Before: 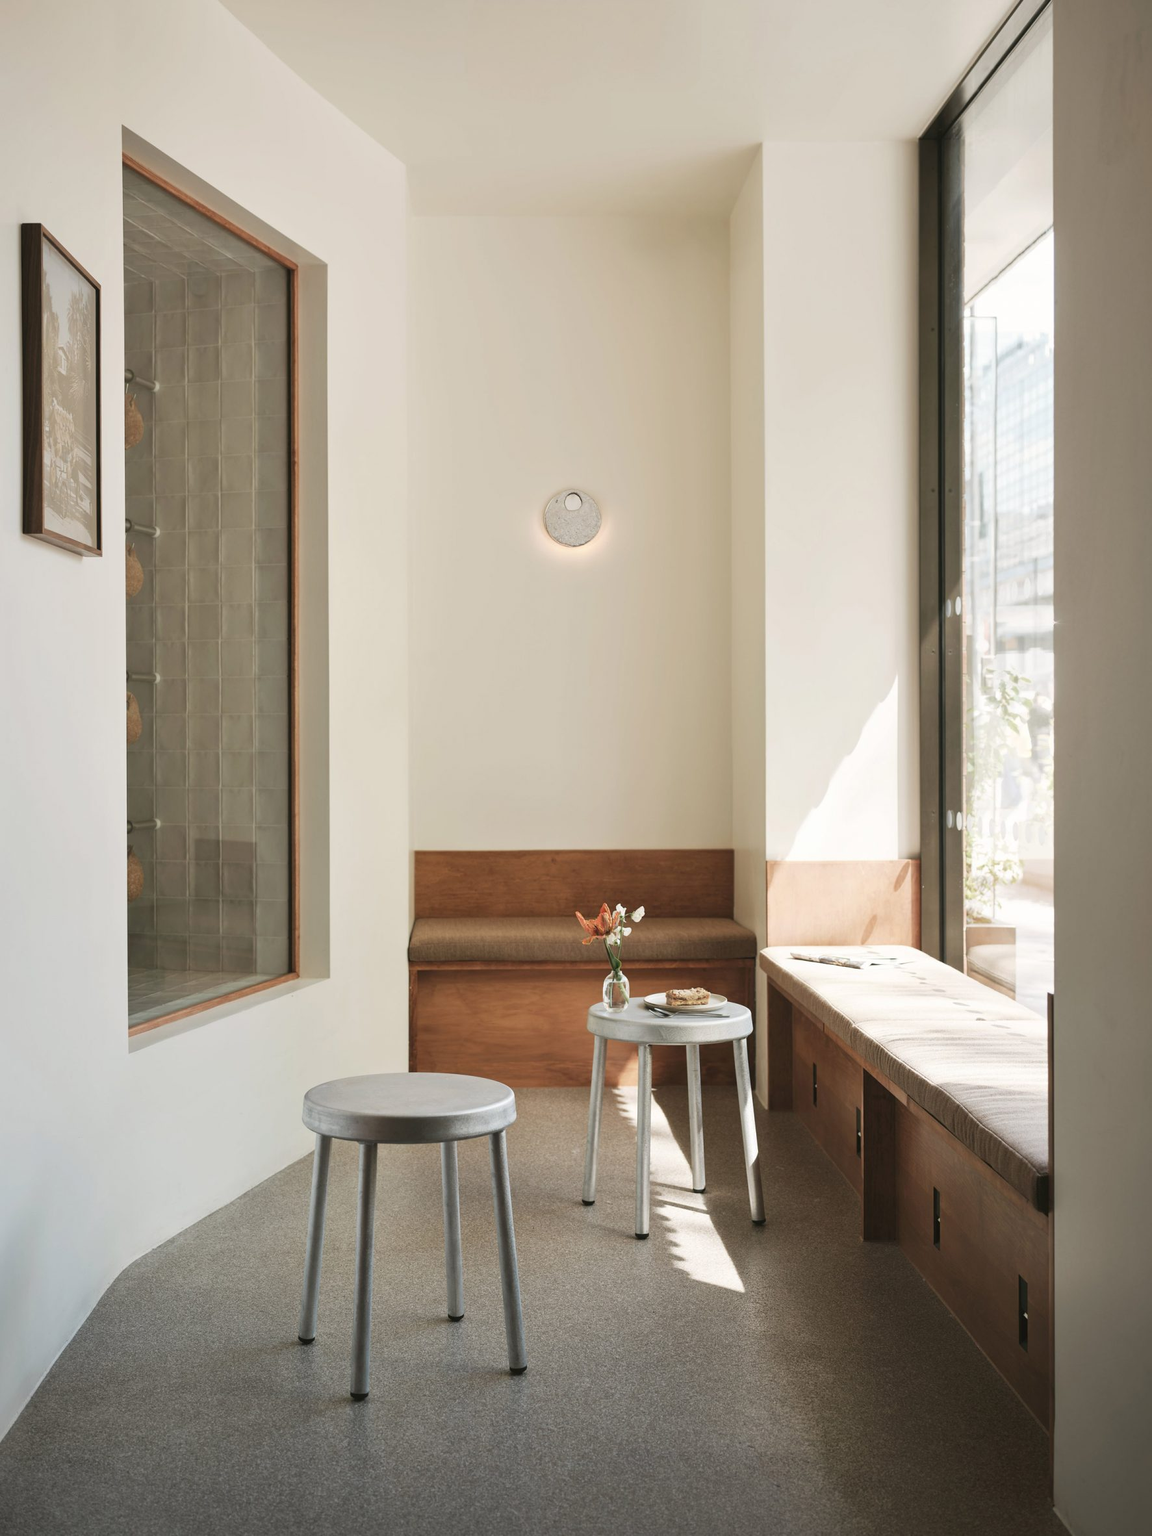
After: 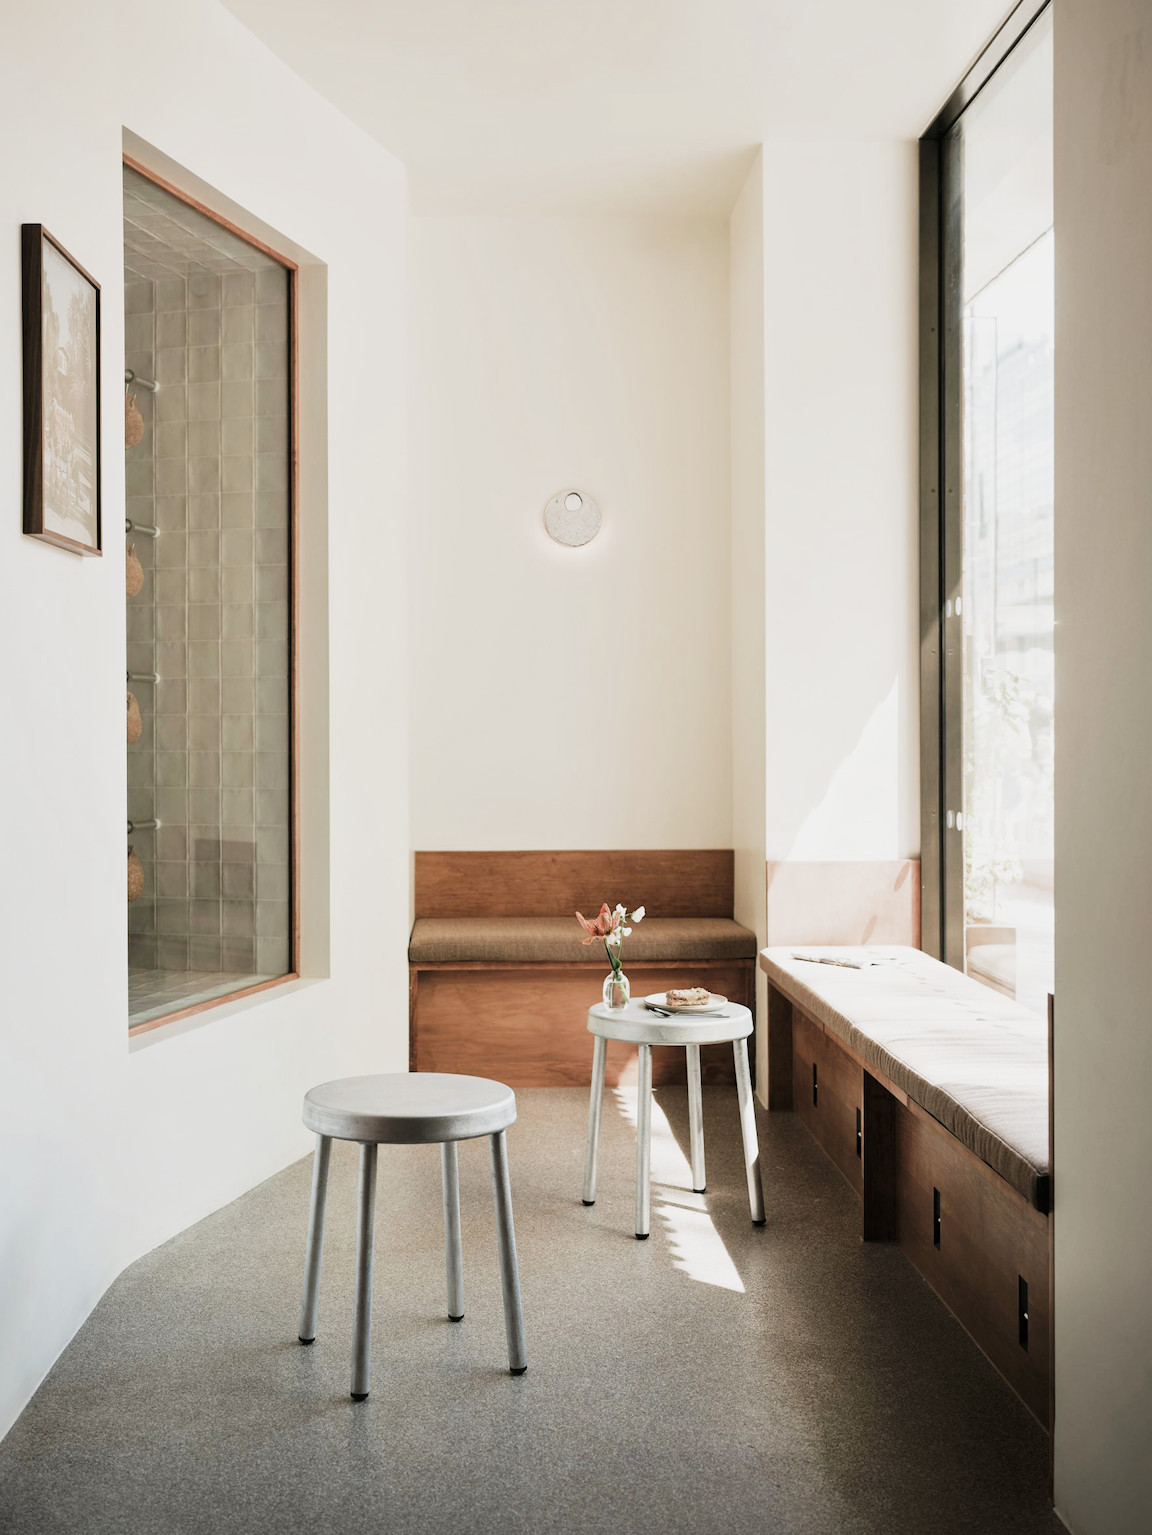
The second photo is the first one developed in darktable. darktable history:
tone equalizer: -8 EV -0.729 EV, -7 EV -0.707 EV, -6 EV -0.582 EV, -5 EV -0.391 EV, -3 EV 0.378 EV, -2 EV 0.6 EV, -1 EV 0.697 EV, +0 EV 0.722 EV
contrast brightness saturation: contrast 0.142
filmic rgb: black relative exposure -7.97 EV, white relative exposure 4.03 EV, hardness 4.13, add noise in highlights 0.002, preserve chrominance max RGB, color science v3 (2019), use custom middle-gray values true, contrast in highlights soft
